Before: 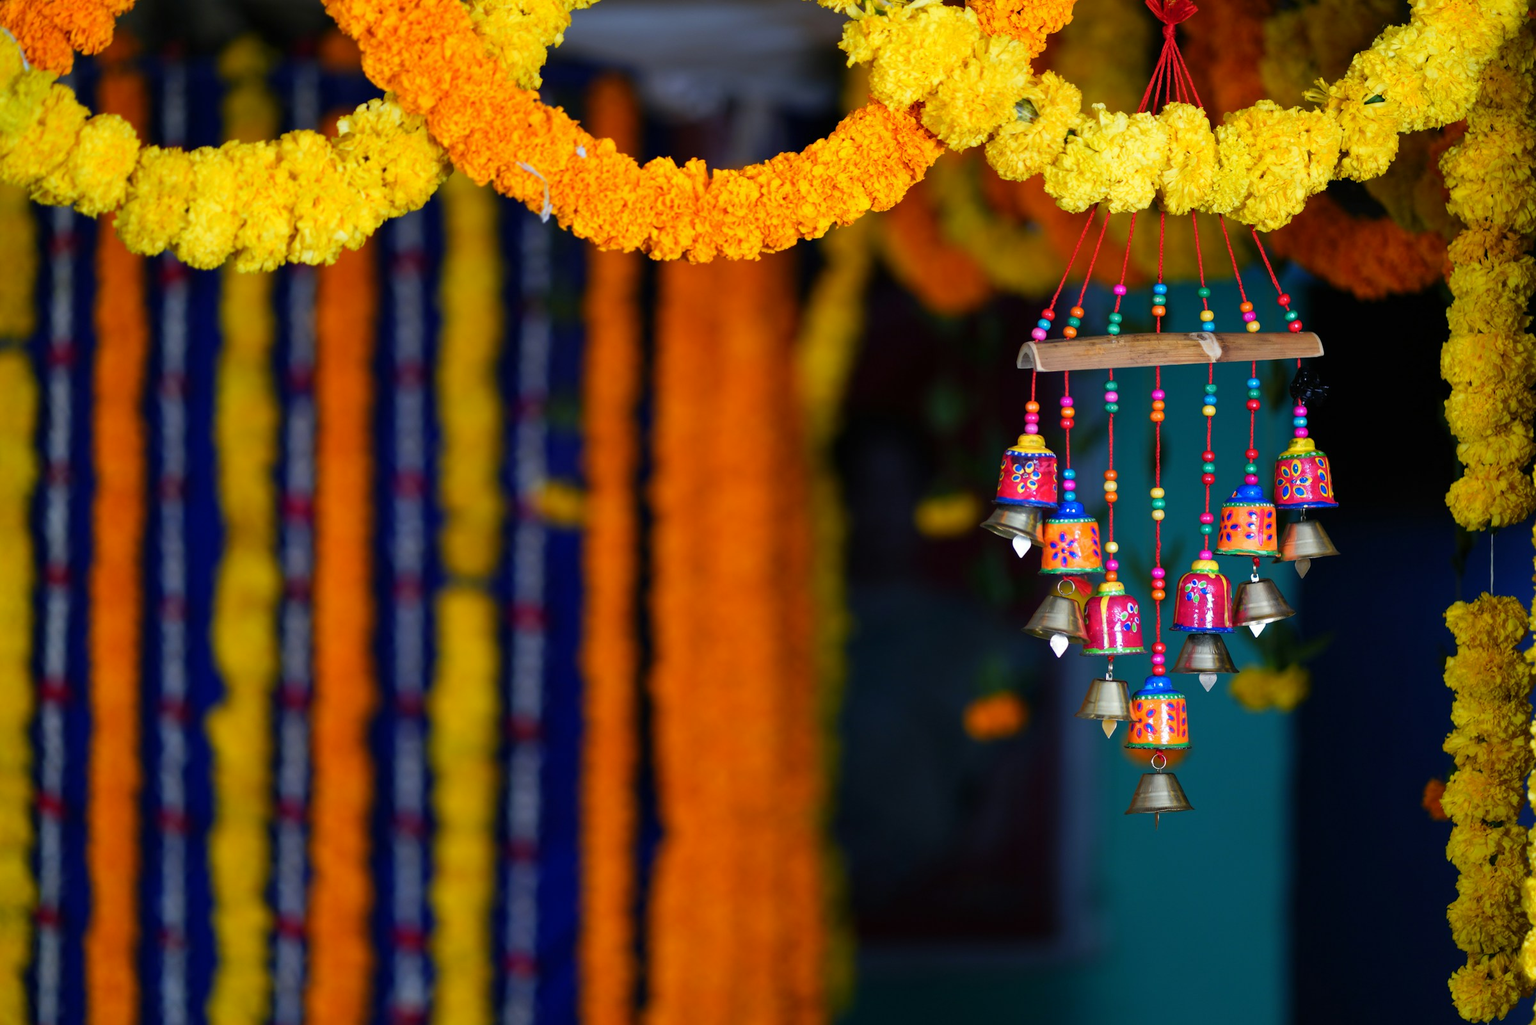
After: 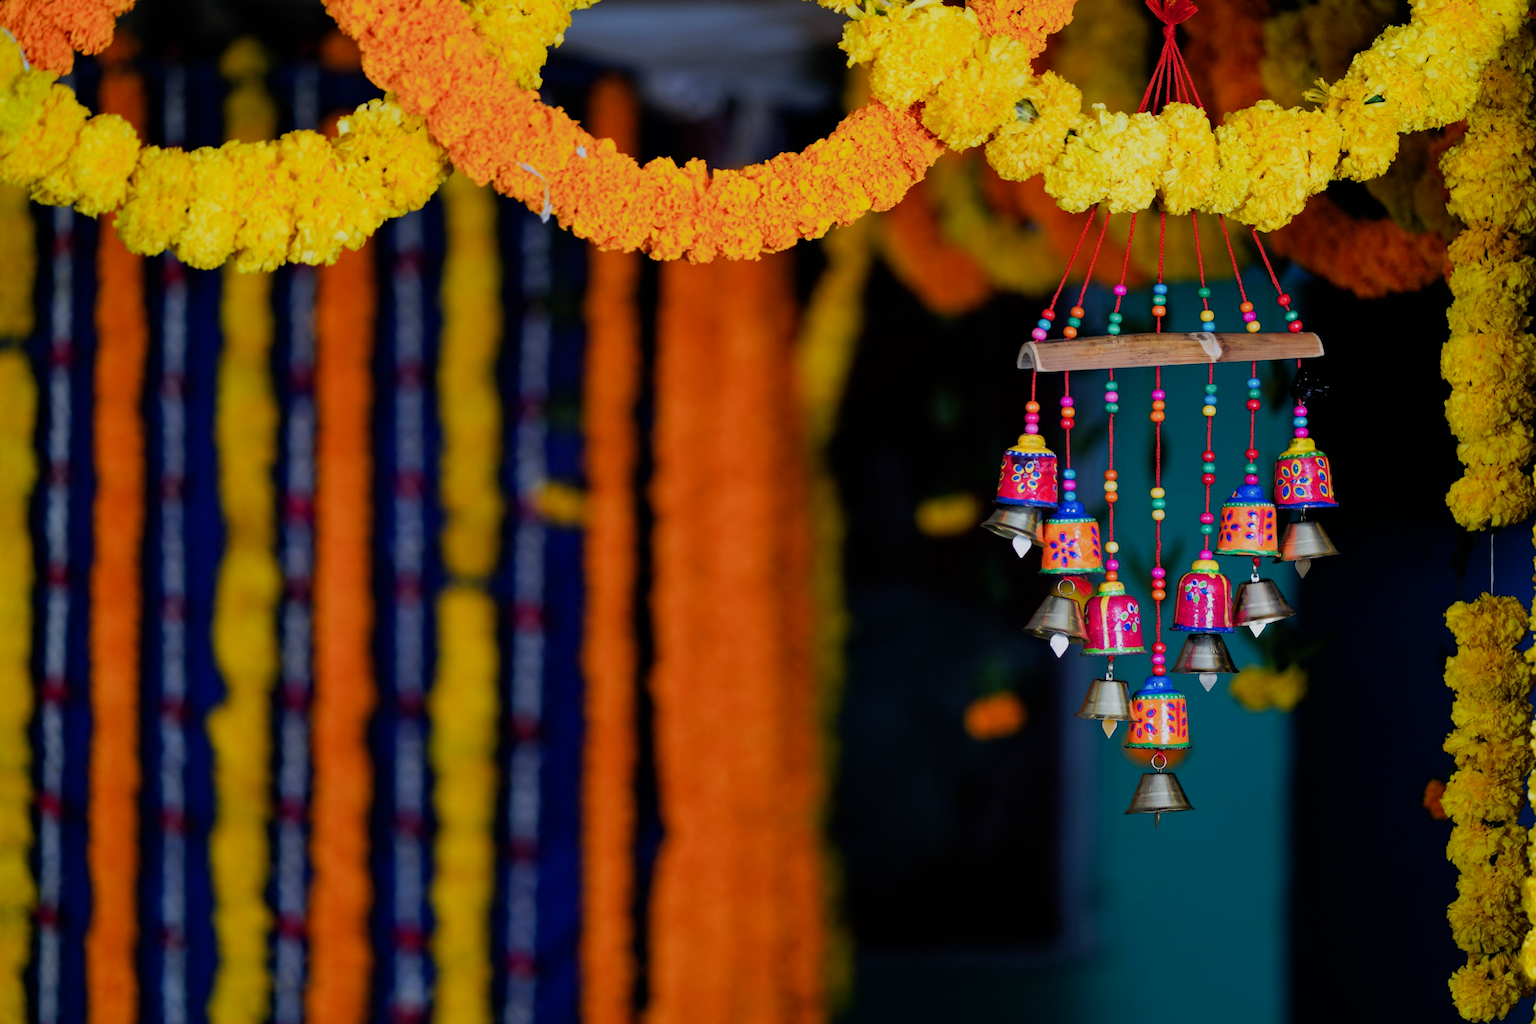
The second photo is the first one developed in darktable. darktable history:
filmic rgb: black relative exposure -7.65 EV, white relative exposure 4.56 EV, hardness 3.61
haze removal: compatibility mode true, adaptive false
